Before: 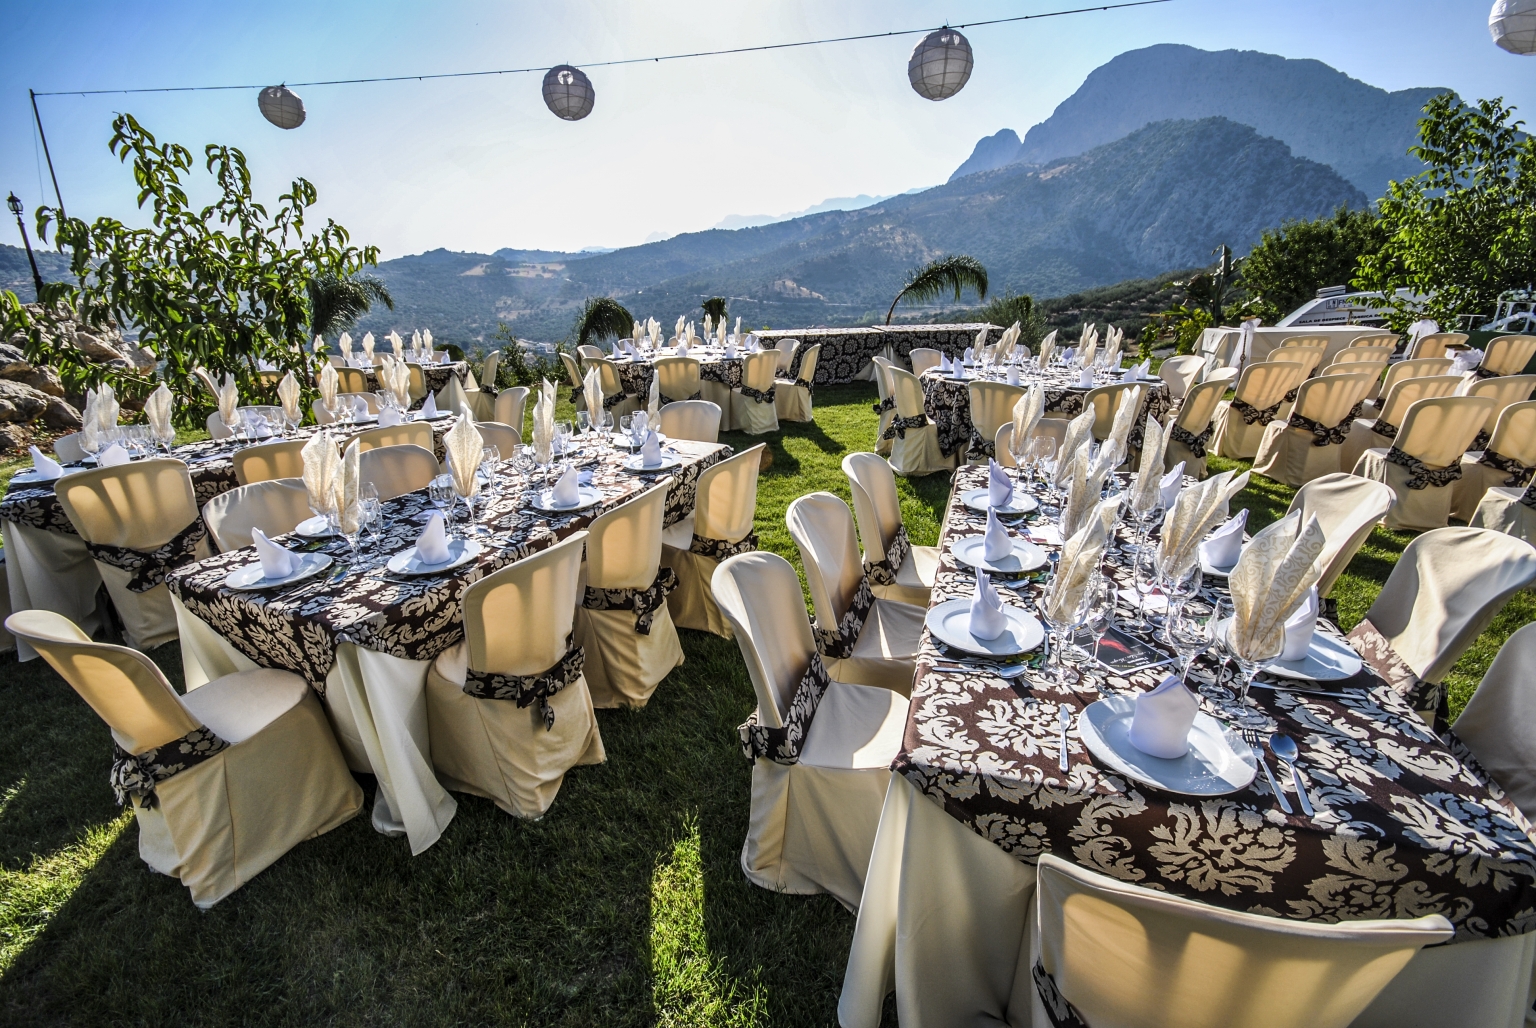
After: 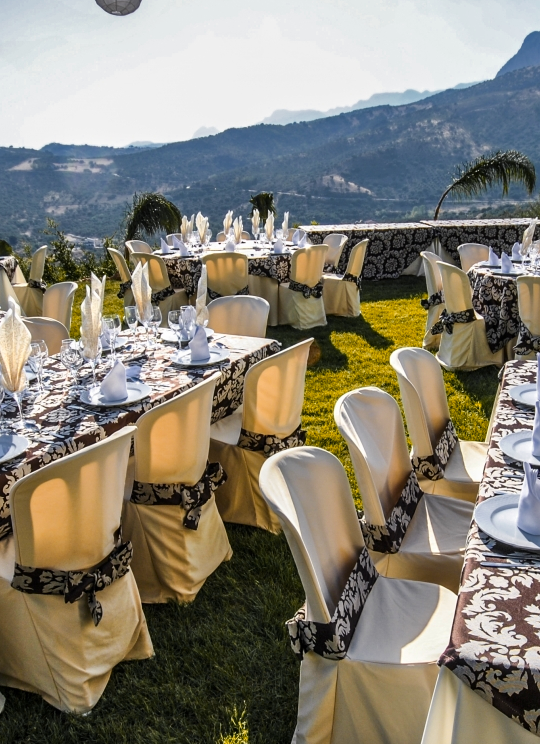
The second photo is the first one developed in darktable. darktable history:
color zones: curves: ch0 [(0, 0.499) (0.143, 0.5) (0.286, 0.5) (0.429, 0.476) (0.571, 0.284) (0.714, 0.243) (0.857, 0.449) (1, 0.499)]; ch1 [(0, 0.532) (0.143, 0.645) (0.286, 0.696) (0.429, 0.211) (0.571, 0.504) (0.714, 0.493) (0.857, 0.495) (1, 0.532)]; ch2 [(0, 0.5) (0.143, 0.5) (0.286, 0.427) (0.429, 0.324) (0.571, 0.5) (0.714, 0.5) (0.857, 0.5) (1, 0.5)]
crop and rotate: left 29.476%, top 10.214%, right 35.32%, bottom 17.333%
